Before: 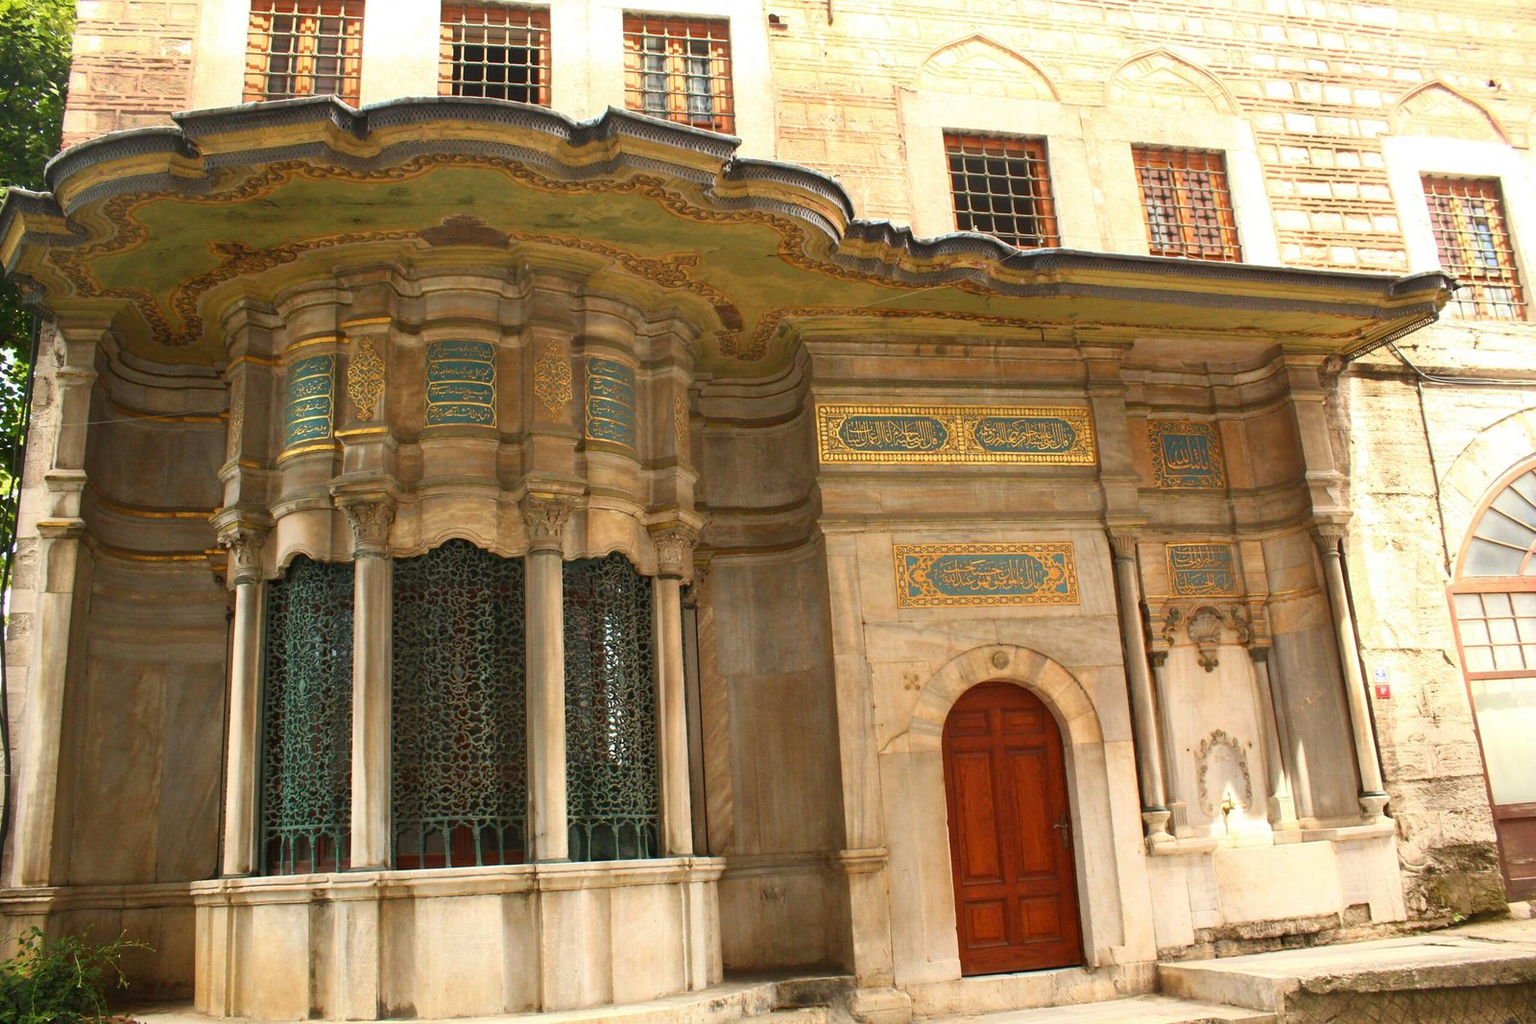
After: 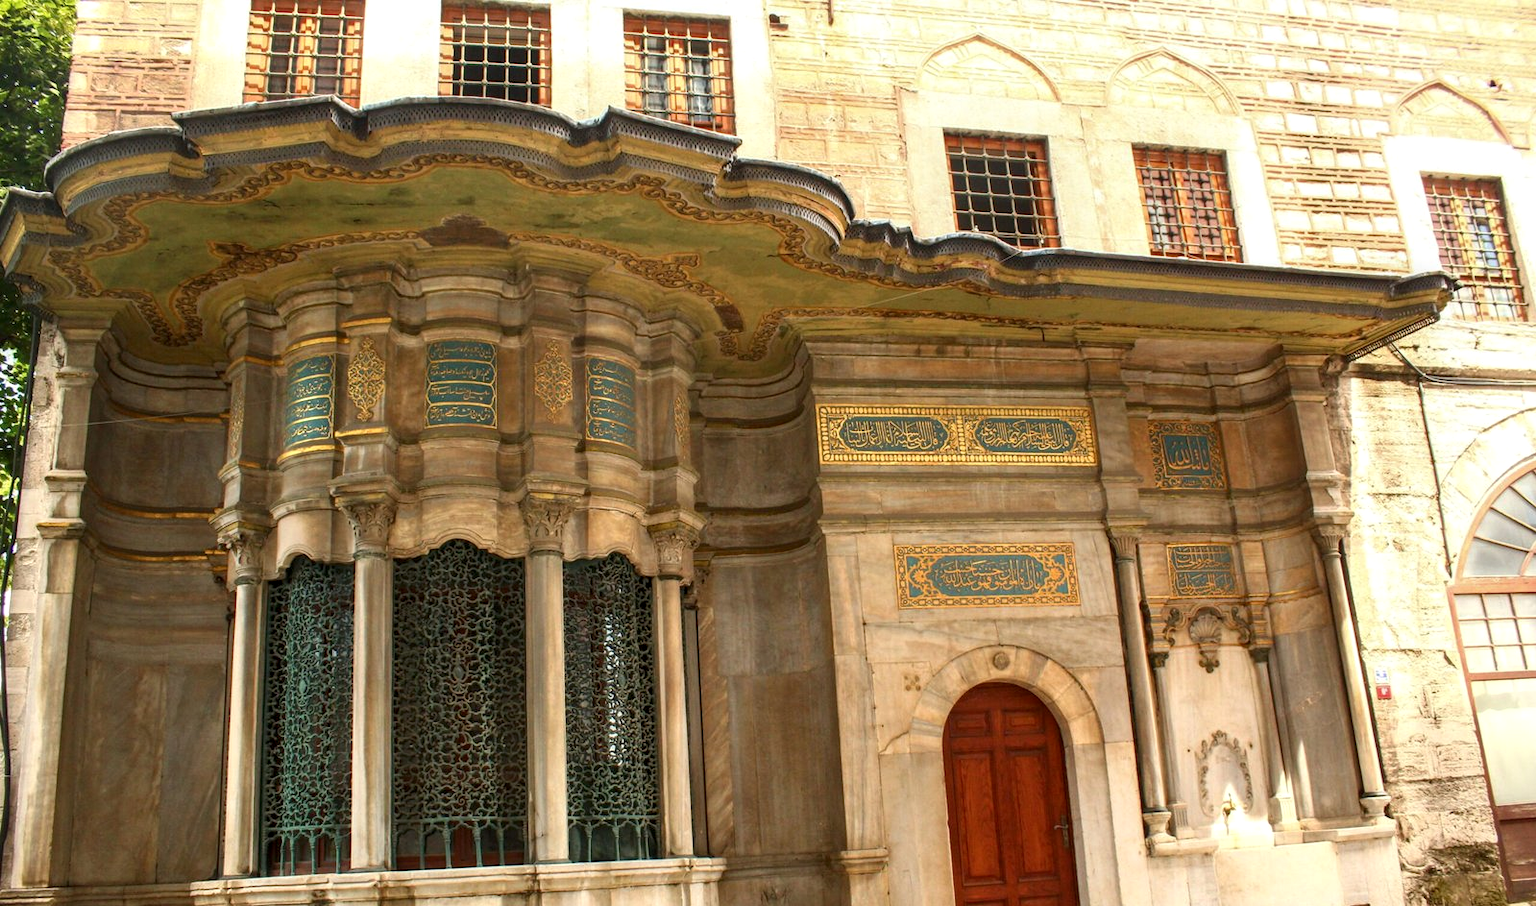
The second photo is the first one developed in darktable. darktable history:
crop and rotate: top 0%, bottom 11.49%
local contrast: highlights 40%, shadows 60%, detail 136%, midtone range 0.514
